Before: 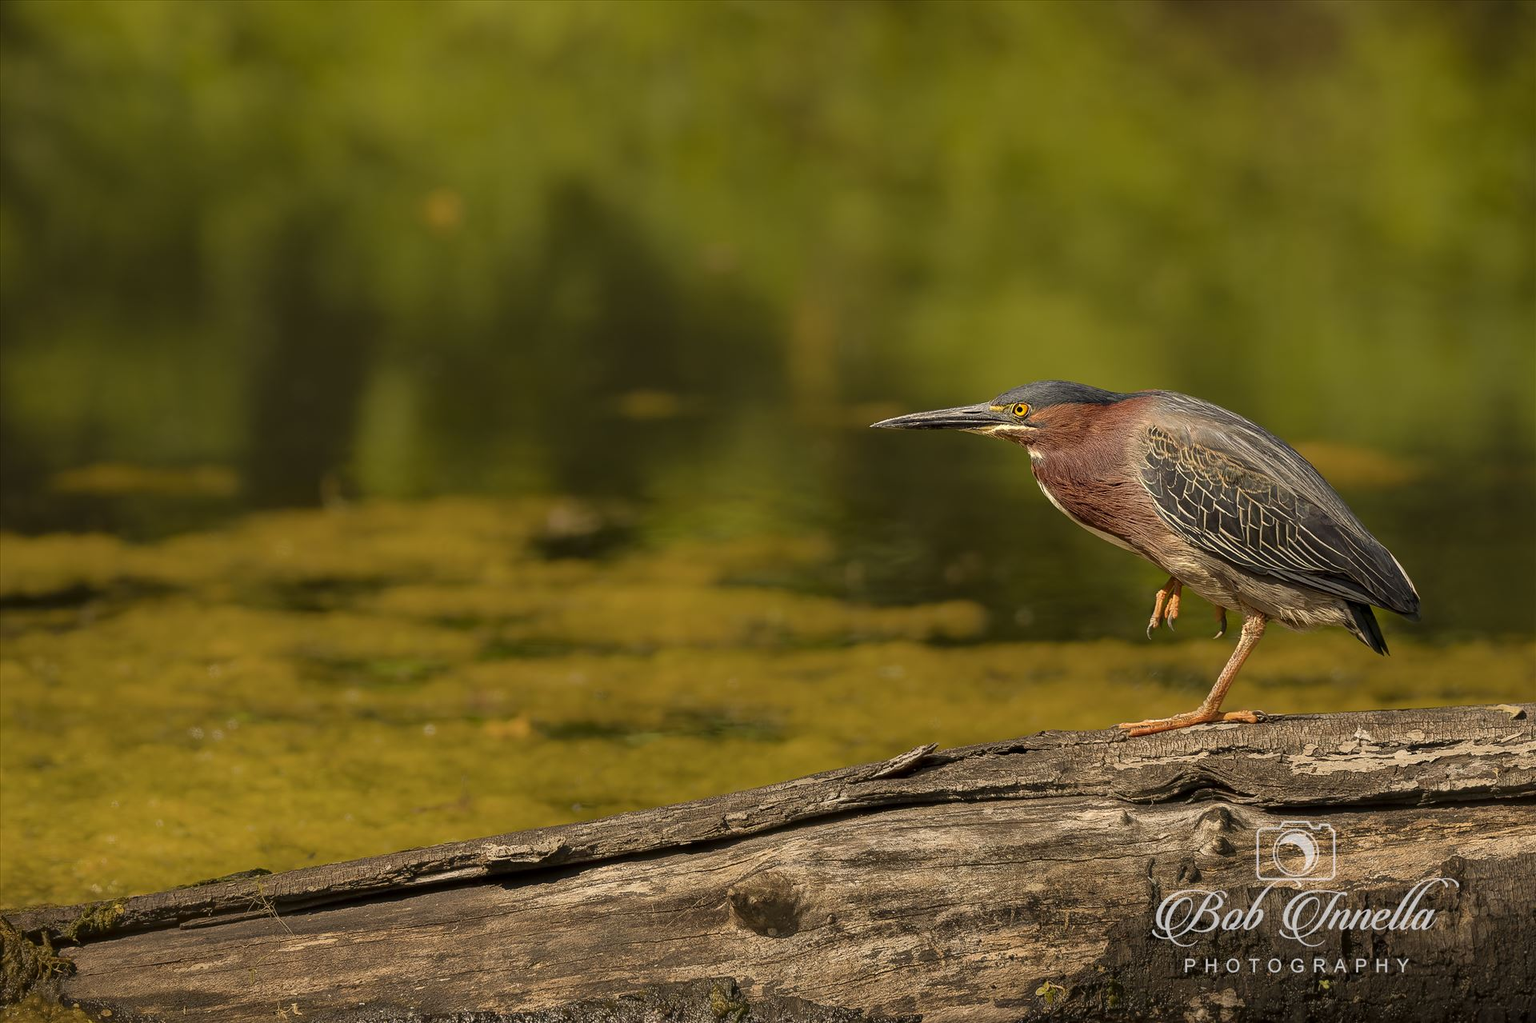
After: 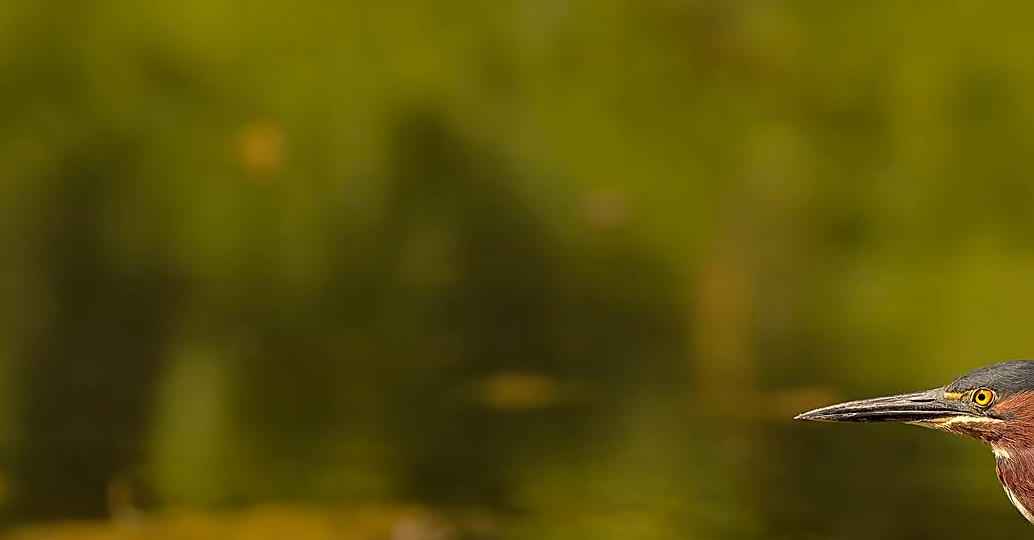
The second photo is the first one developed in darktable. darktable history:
shadows and highlights: radius 125.46, shadows 30.51, highlights -30.51, low approximation 0.01, soften with gaussian
crop: left 15.306%, top 9.065%, right 30.789%, bottom 48.638%
white balance: red 1.009, blue 0.985
sharpen: on, module defaults
